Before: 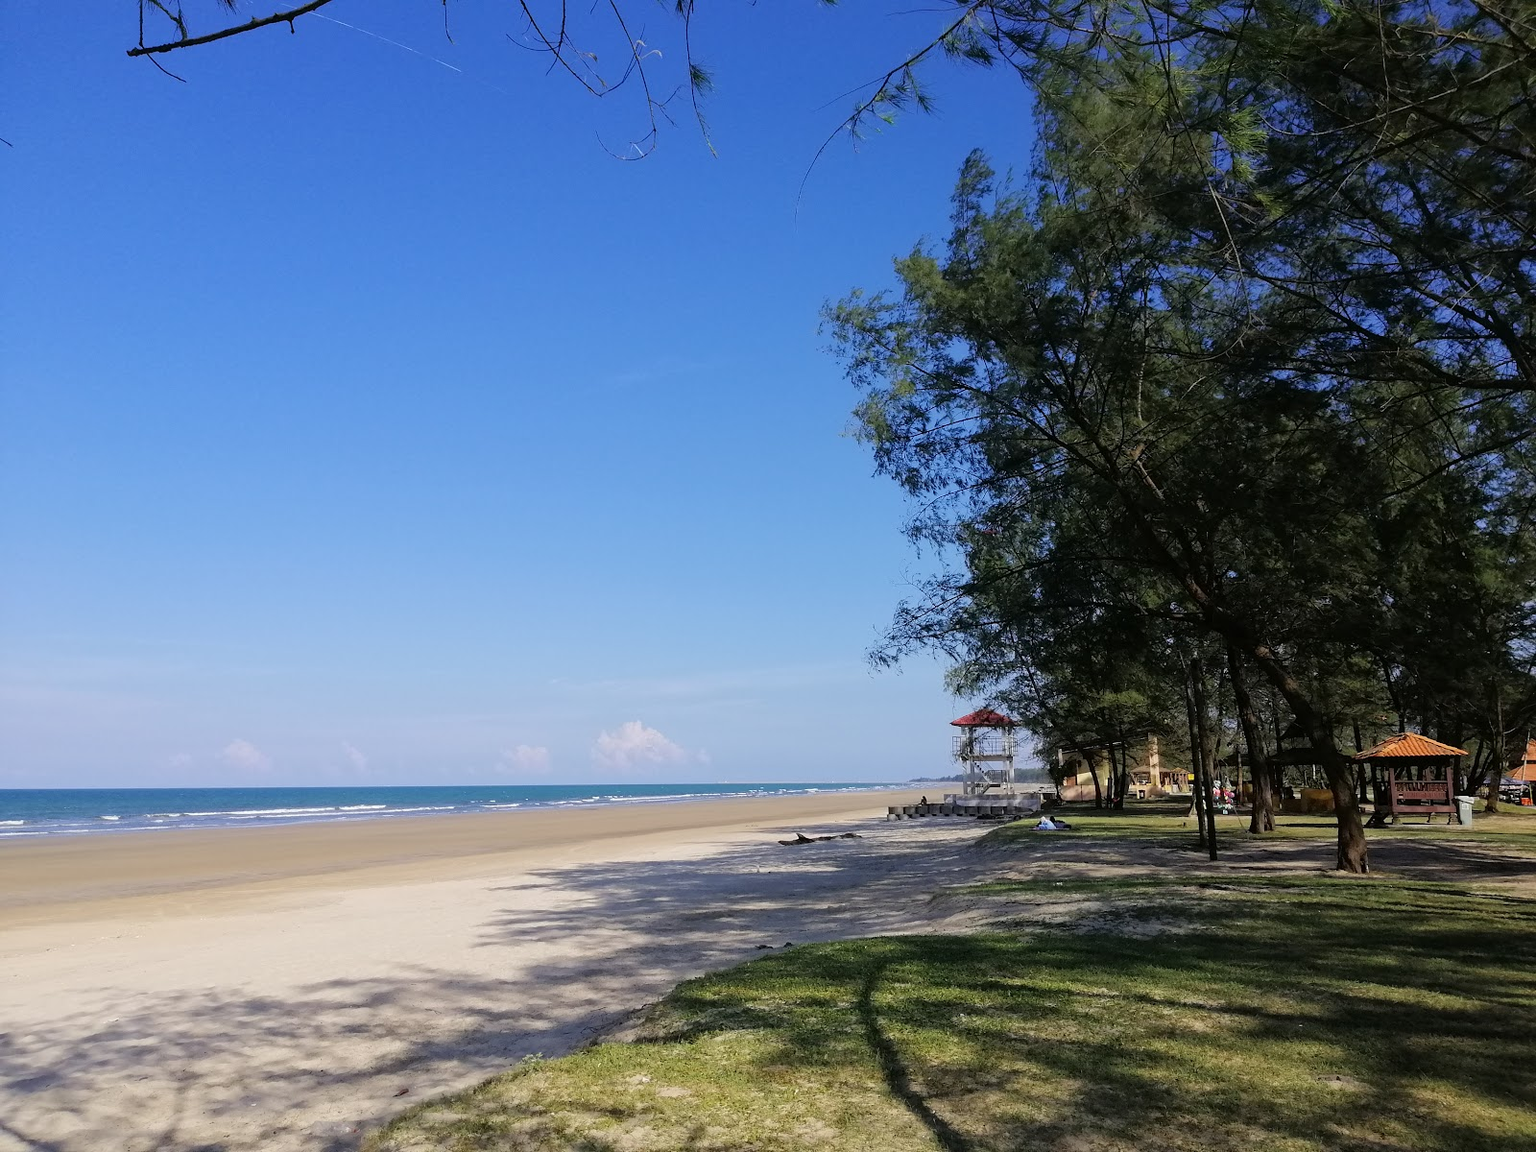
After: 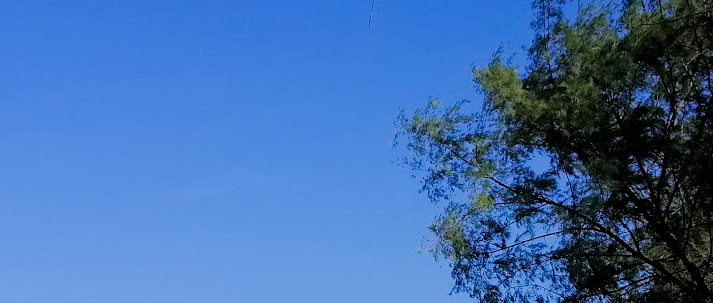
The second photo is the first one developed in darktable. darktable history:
tone equalizer: on, module defaults
crop: left 28.718%, top 16.843%, right 26.7%, bottom 57.866%
color balance rgb: highlights gain › luminance 17%, highlights gain › chroma 2.845%, highlights gain › hue 263.04°, perceptual saturation grading › global saturation 9.405%, perceptual saturation grading › highlights -13.584%, perceptual saturation grading › mid-tones 14.562%, perceptual saturation grading › shadows 22.524%, perceptual brilliance grading › global brilliance 17.235%, contrast -9.422%
filmic rgb: middle gray luminance 28.94%, black relative exposure -10.24 EV, white relative exposure 5.49 EV, threshold 2.98 EV, target black luminance 0%, hardness 3.92, latitude 1.49%, contrast 1.132, highlights saturation mix 6.19%, shadows ↔ highlights balance 15.08%, enable highlight reconstruction true
color correction: highlights b* -0.004
local contrast: mode bilateral grid, contrast 20, coarseness 49, detail 103%, midtone range 0.2
exposure: exposure -0.328 EV, compensate exposure bias true, compensate highlight preservation false
